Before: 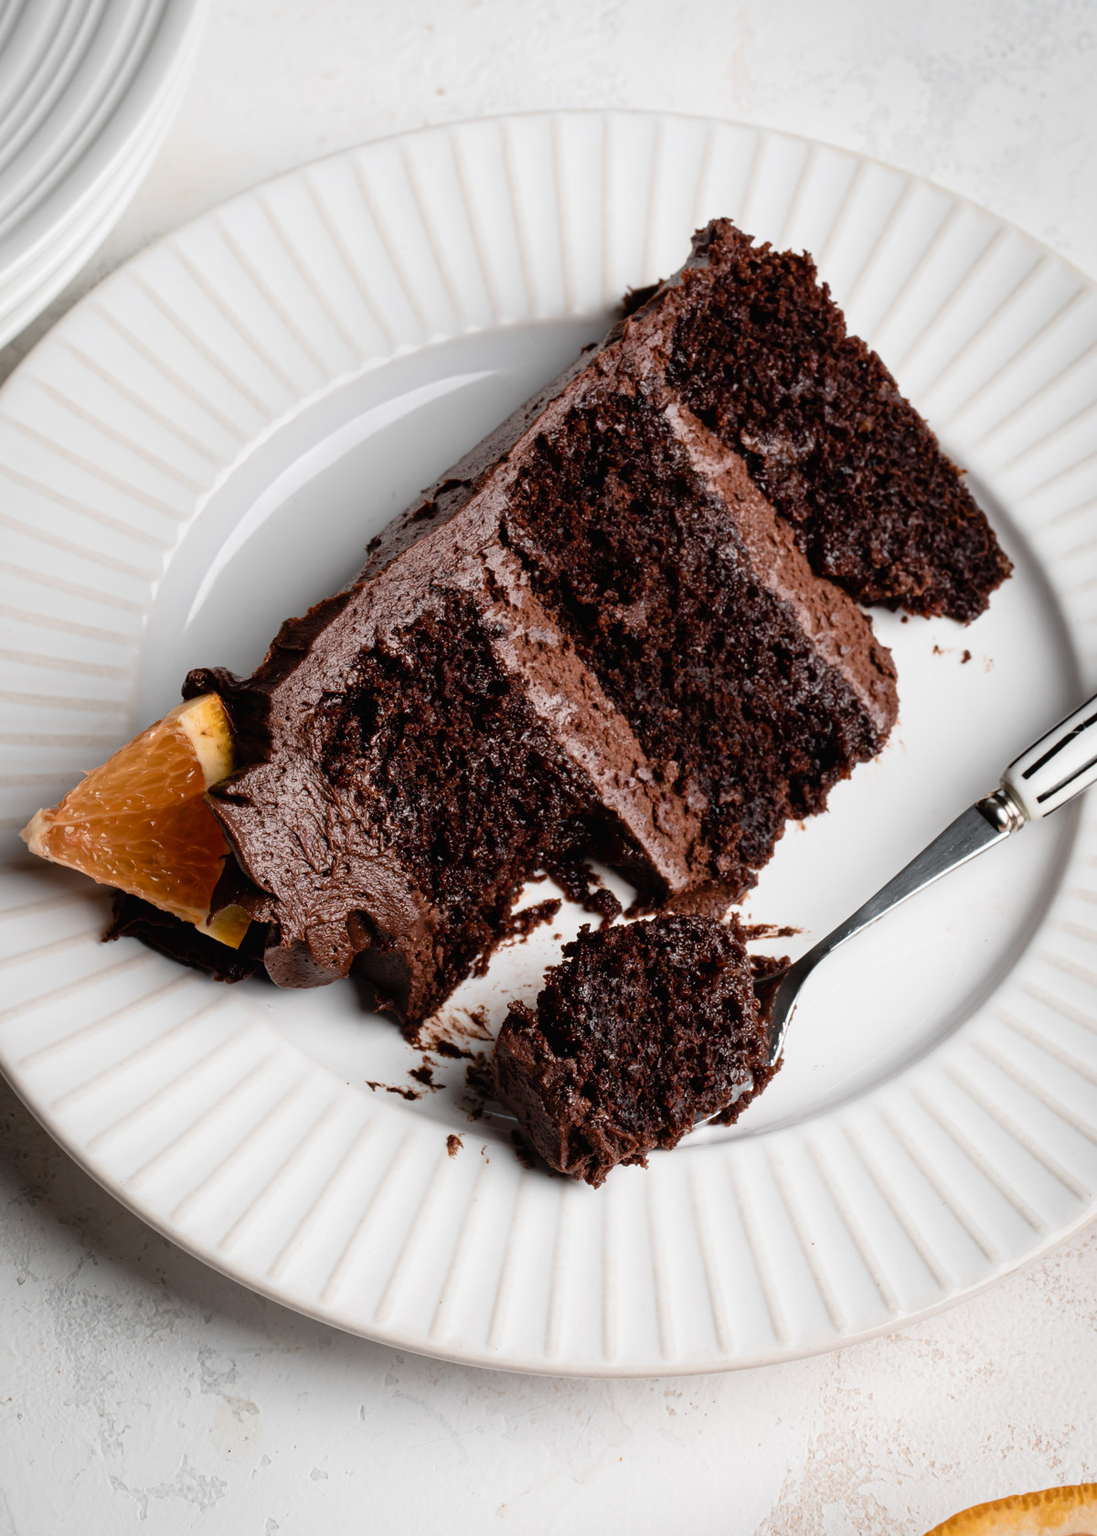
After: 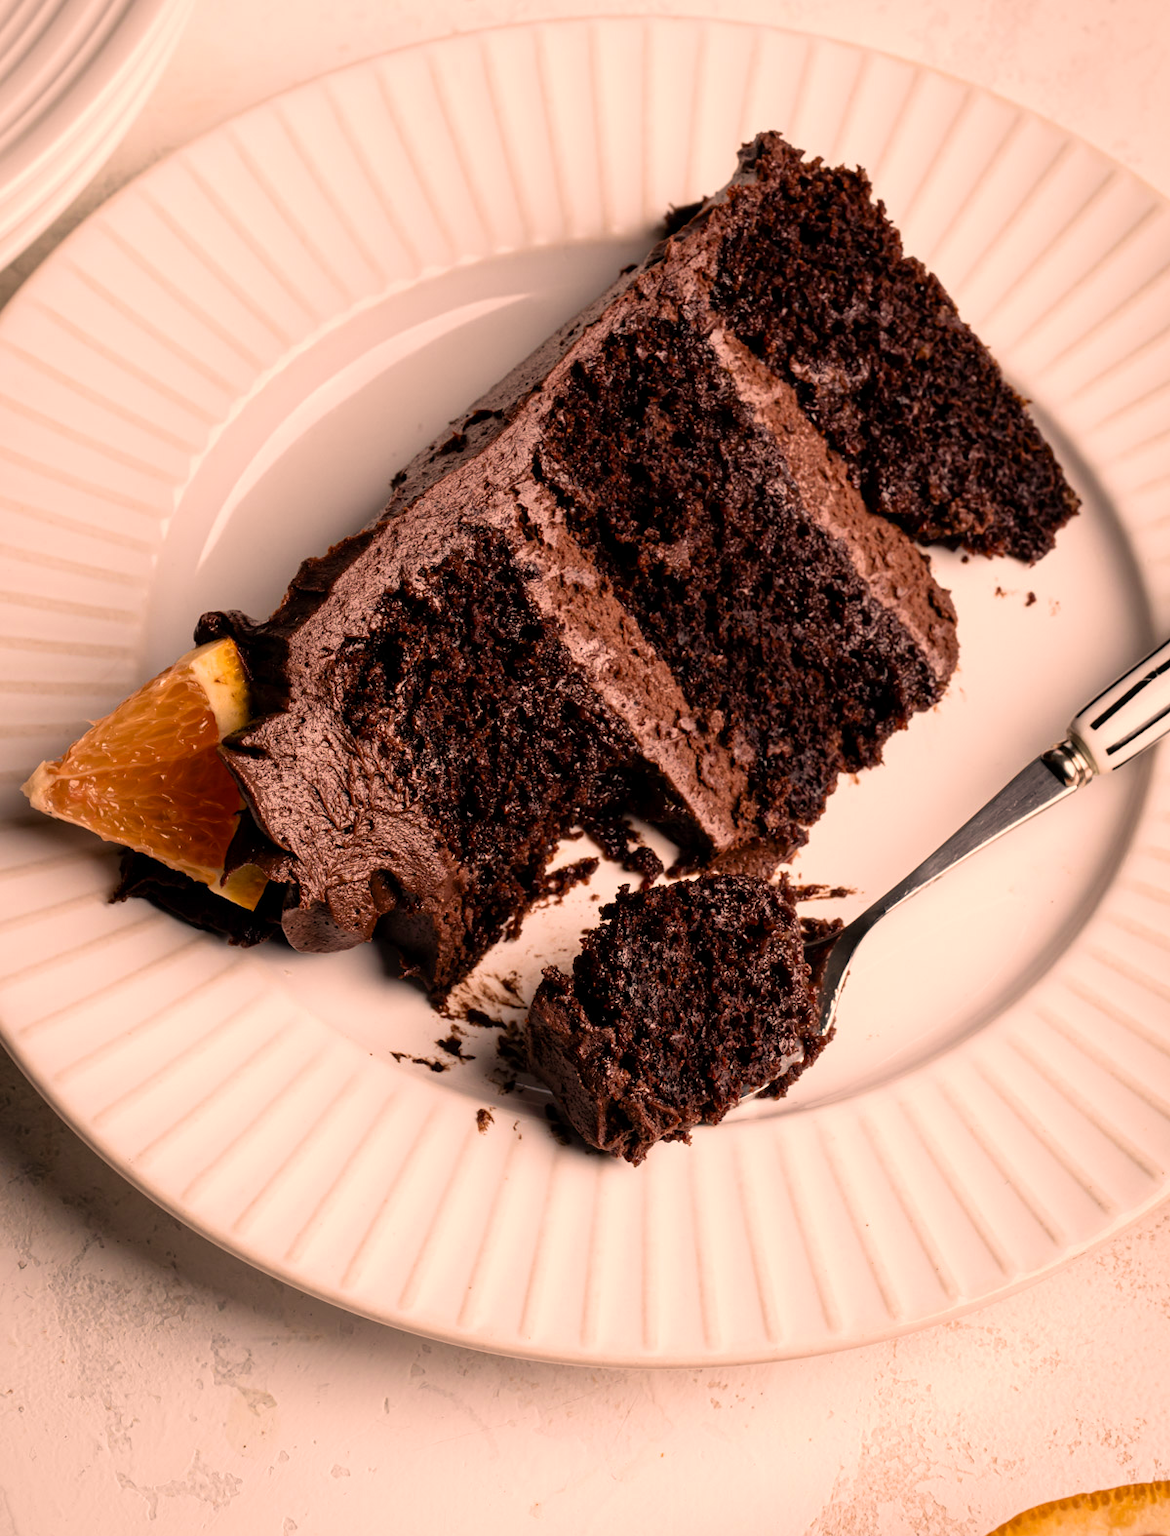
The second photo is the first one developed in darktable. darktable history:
velvia: on, module defaults
local contrast: highlights 100%, shadows 100%, detail 120%, midtone range 0.2
color correction: highlights a* 17.88, highlights b* 18.79
crop and rotate: top 6.25%
